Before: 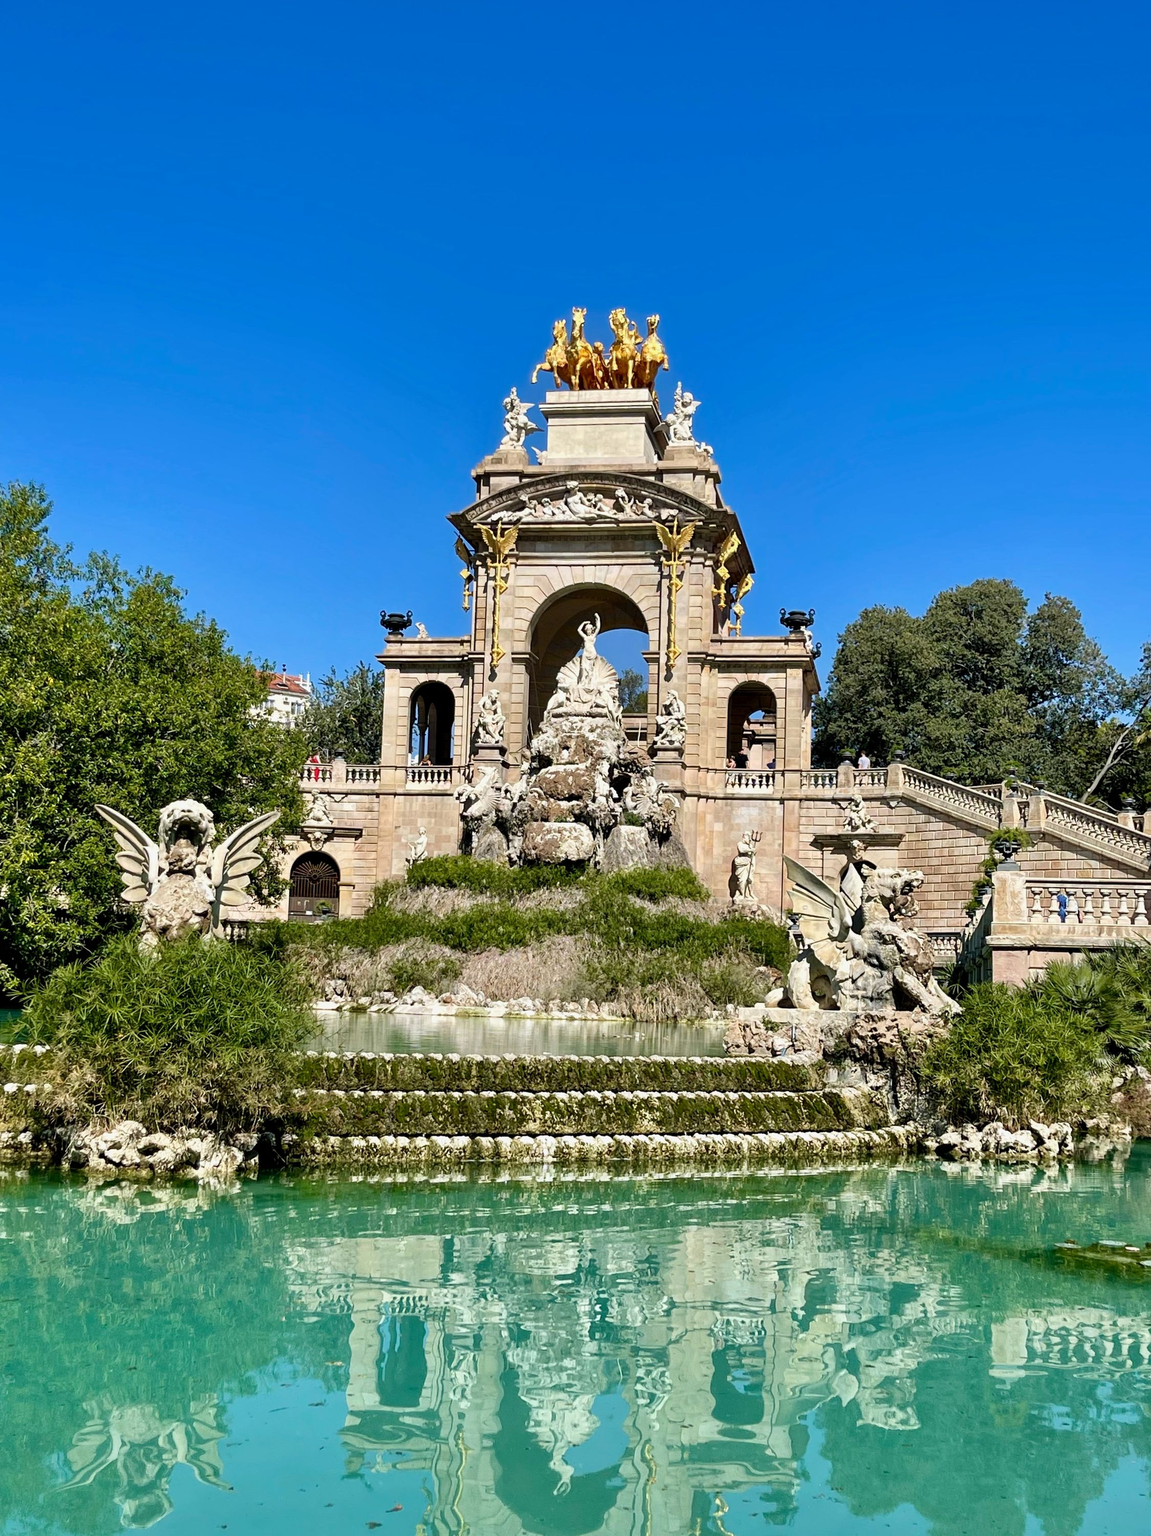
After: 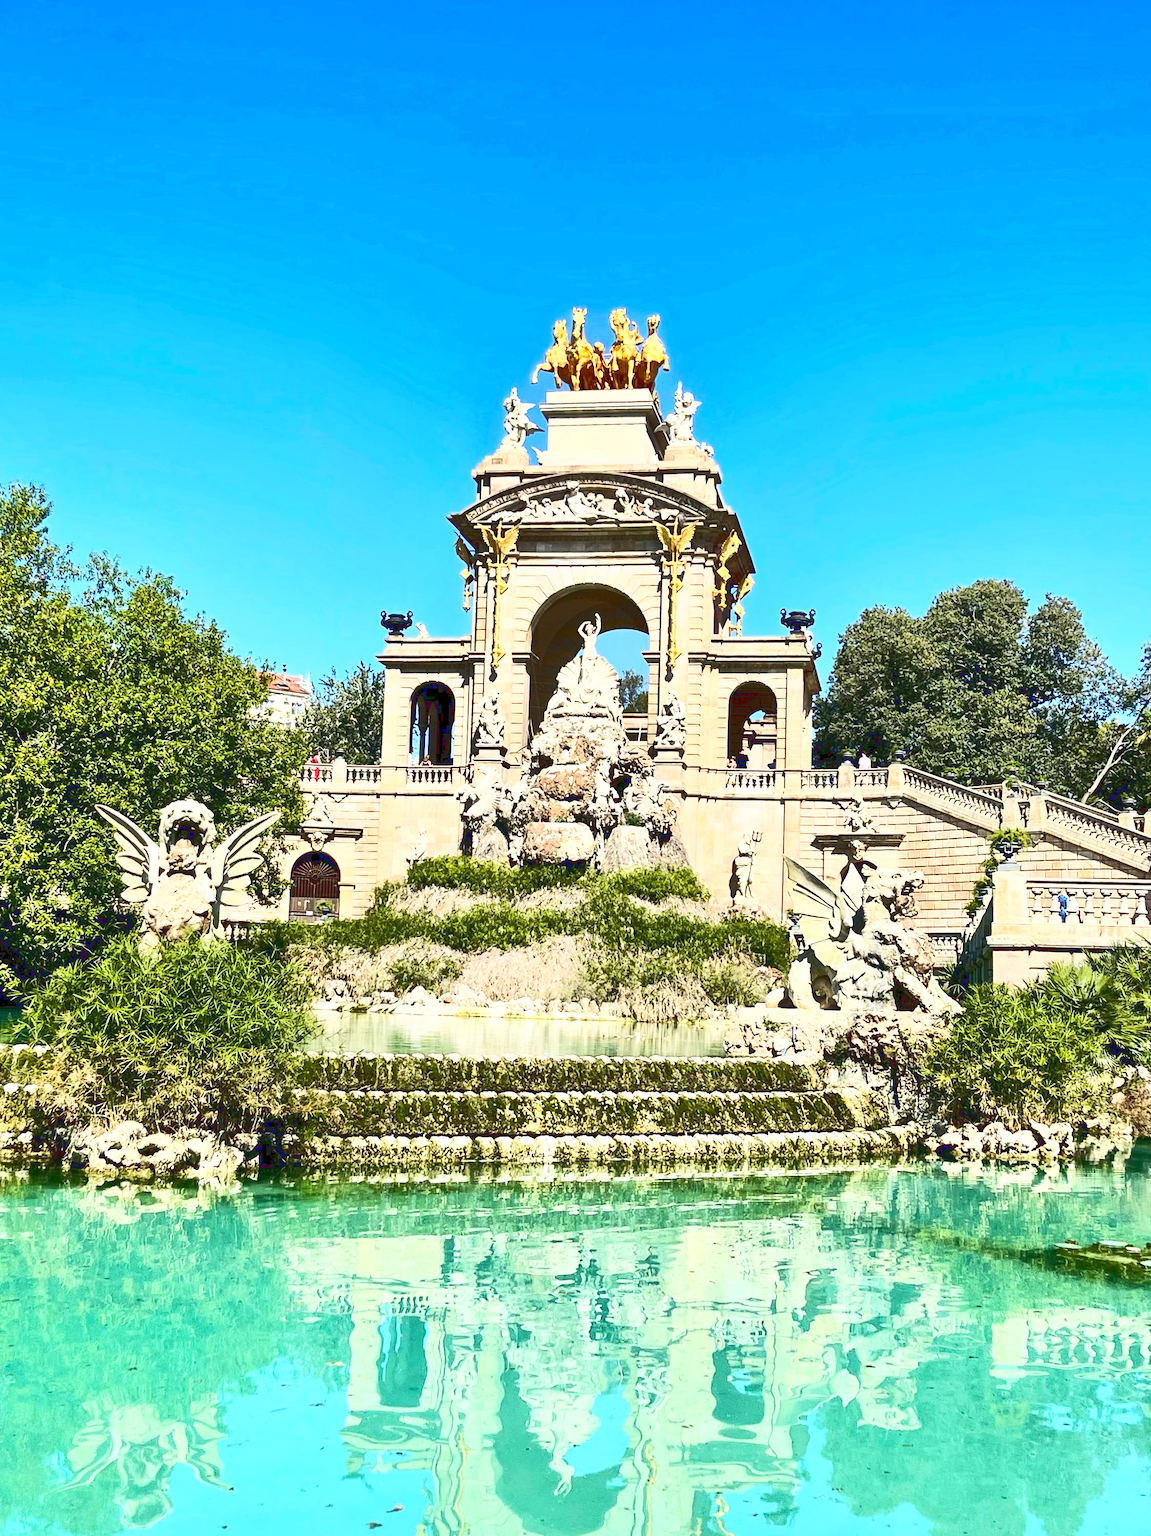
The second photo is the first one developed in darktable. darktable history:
base curve: curves: ch0 [(0, 0.015) (0.085, 0.116) (0.134, 0.298) (0.19, 0.545) (0.296, 0.764) (0.599, 0.982) (1, 1)]
